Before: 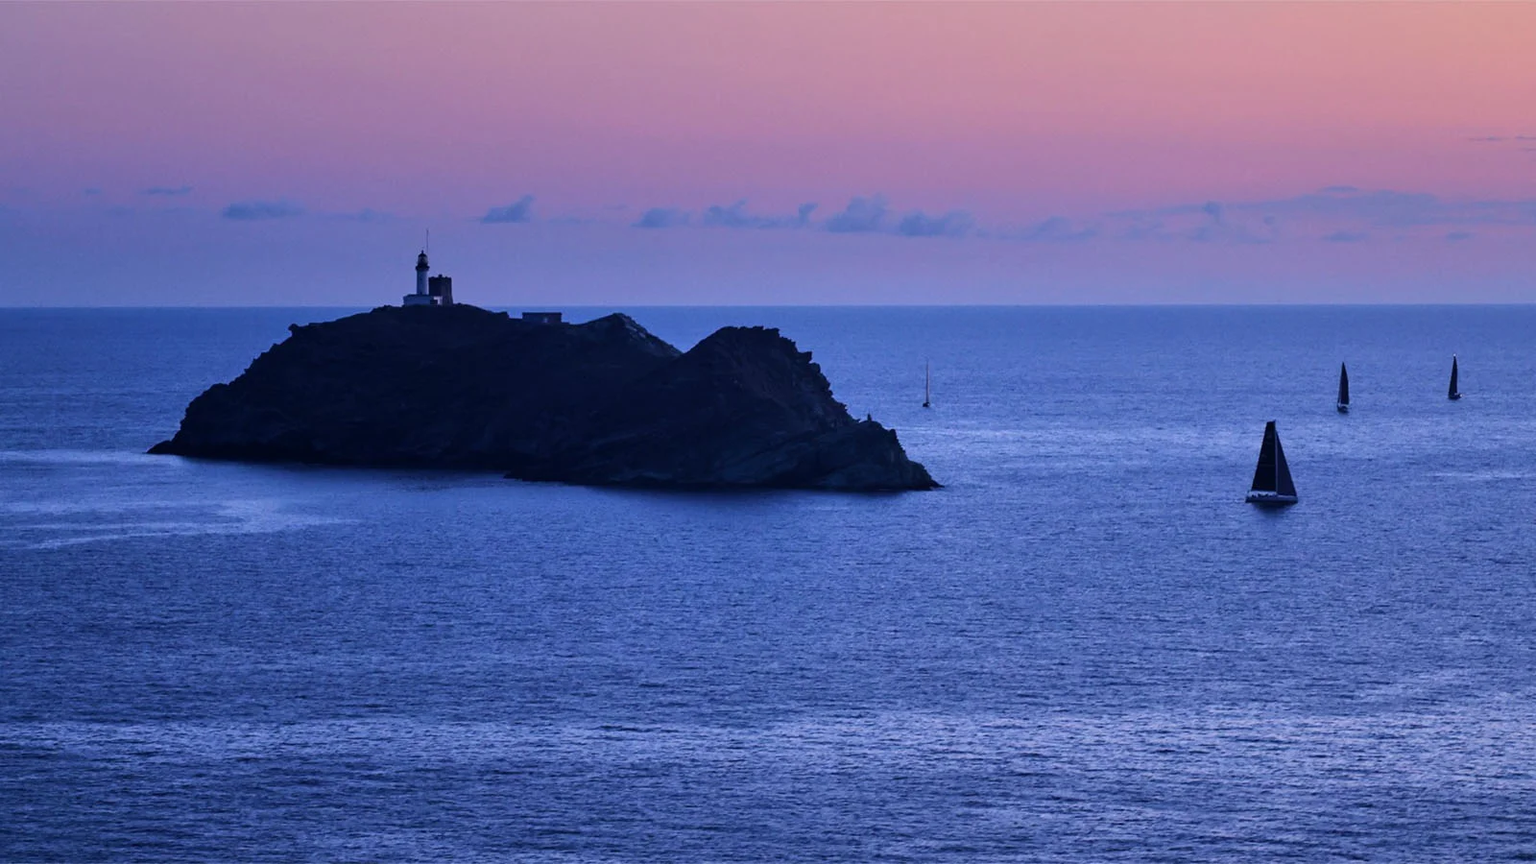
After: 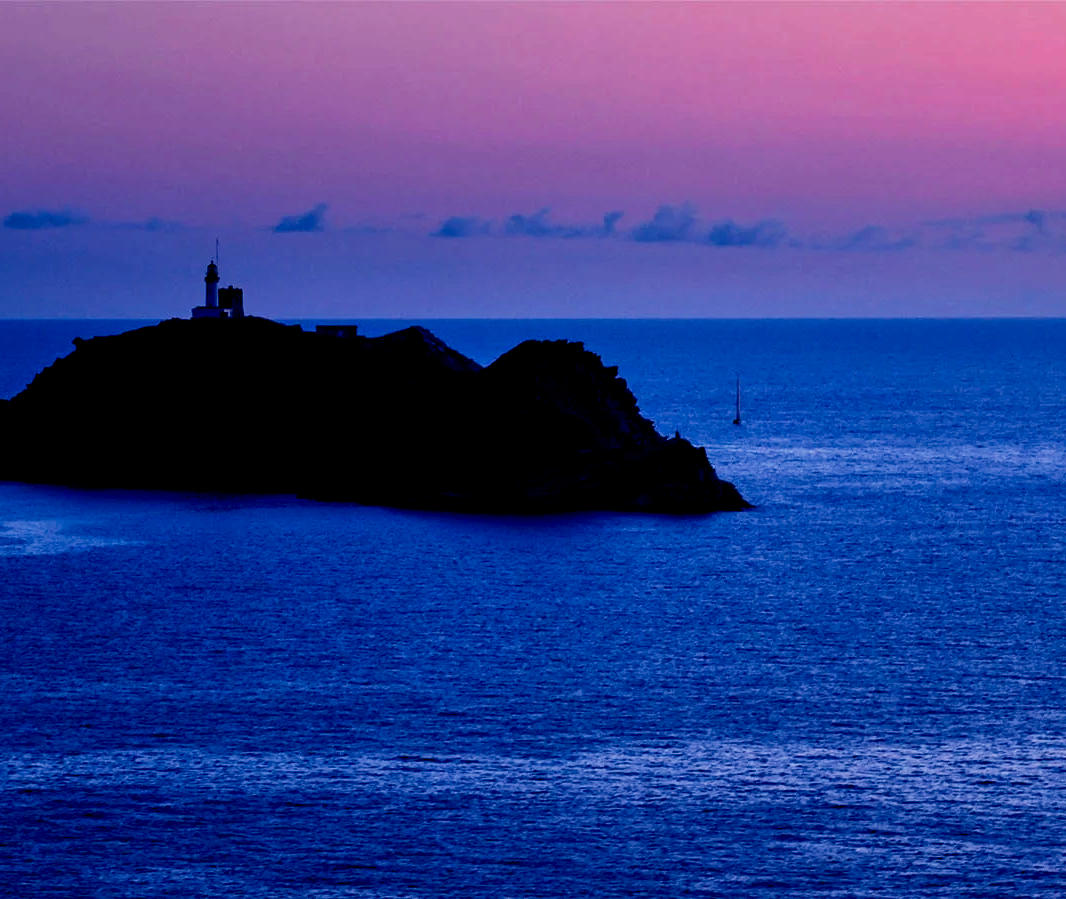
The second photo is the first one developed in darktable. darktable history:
contrast brightness saturation: brightness -0.25, saturation 0.2
color calibration: illuminant as shot in camera, x 0.358, y 0.373, temperature 4628.91 K
crop and rotate: left 14.292%, right 19.041%
color zones: curves: ch1 [(0, 0.679) (0.143, 0.647) (0.286, 0.261) (0.378, -0.011) (0.571, 0.396) (0.714, 0.399) (0.857, 0.406) (1, 0.679)]
filmic rgb: black relative exposure -5.5 EV, white relative exposure 2.5 EV, threshold 3 EV, target black luminance 0%, hardness 4.51, latitude 67.35%, contrast 1.453, shadows ↔ highlights balance -3.52%, preserve chrominance no, color science v4 (2020), contrast in shadows soft, enable highlight reconstruction true
